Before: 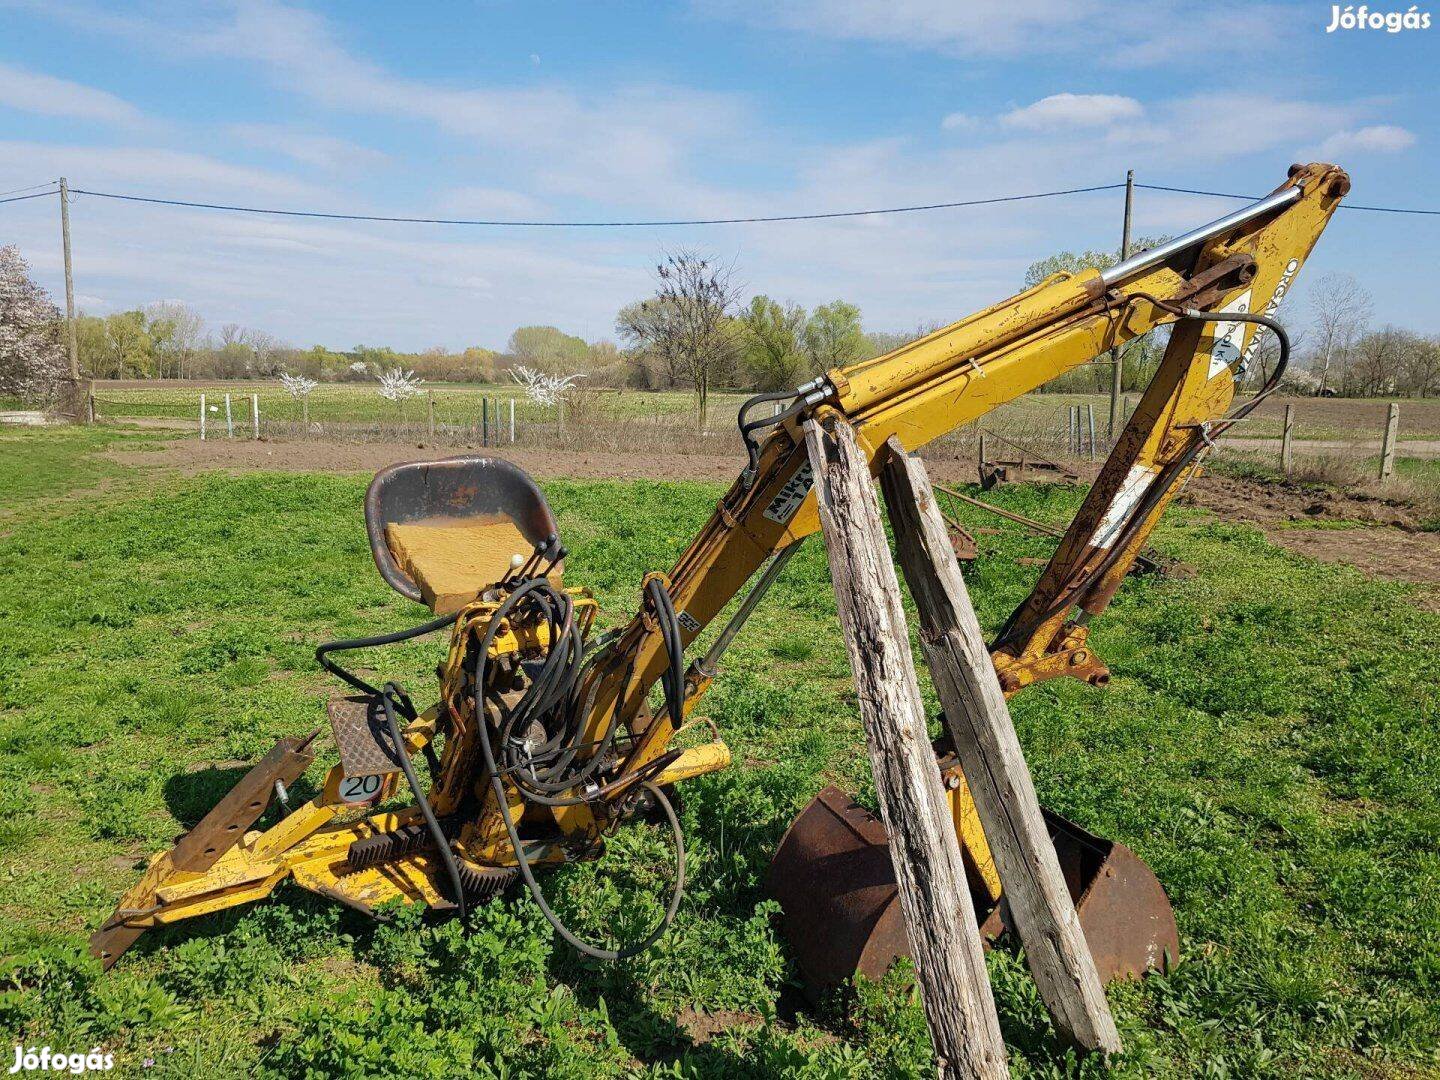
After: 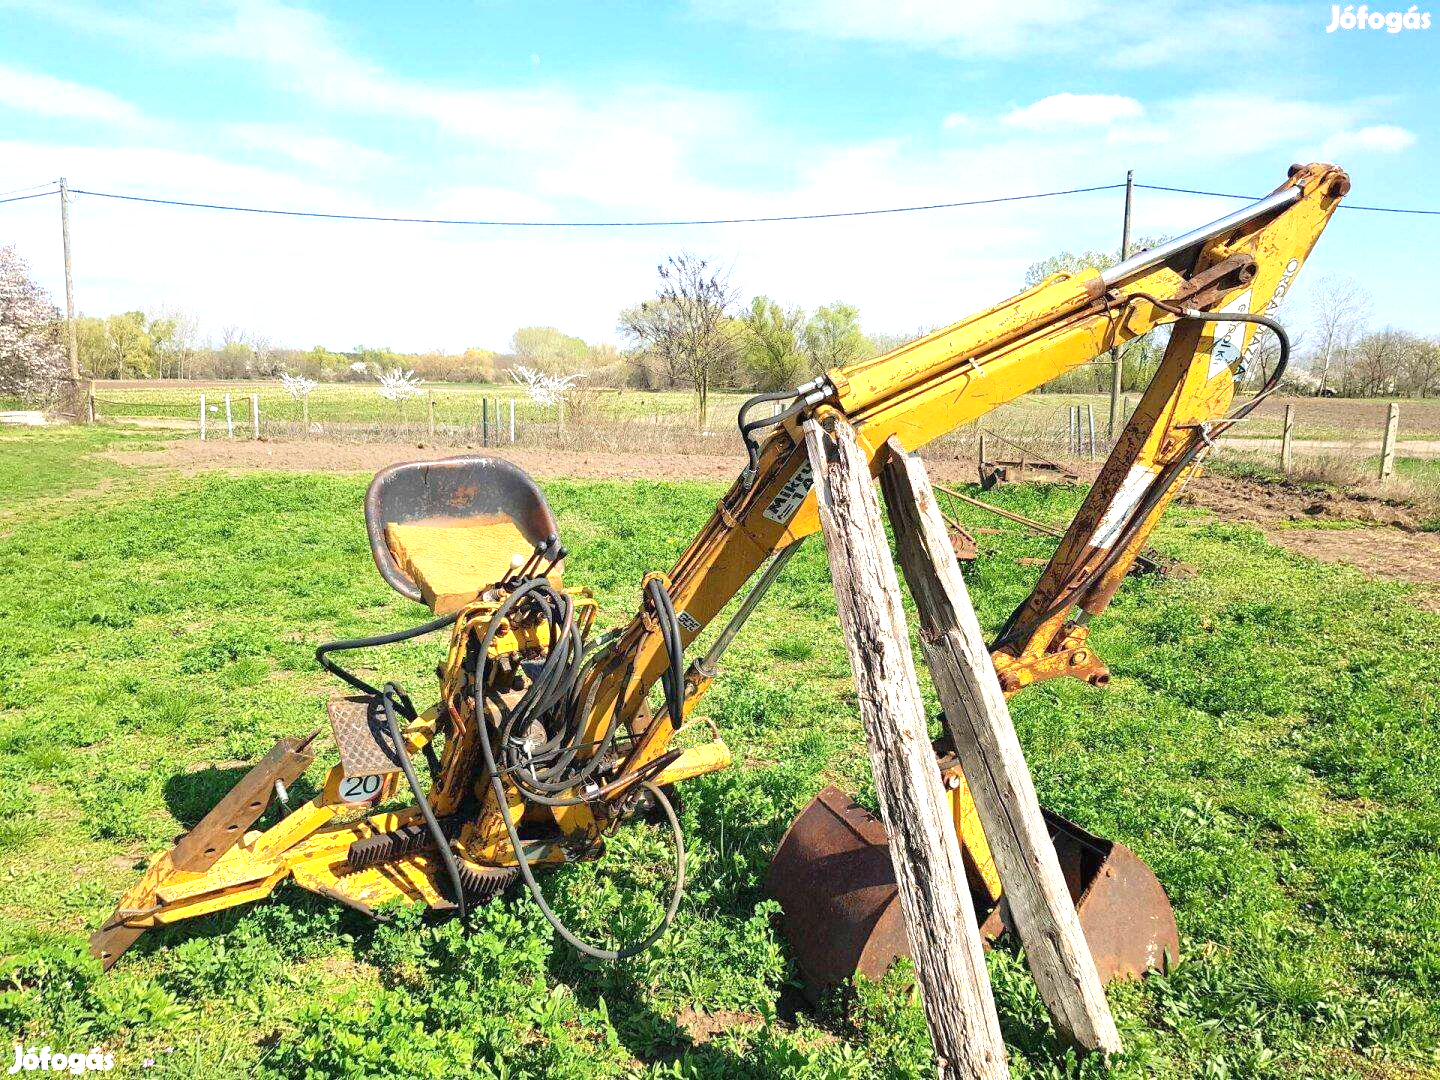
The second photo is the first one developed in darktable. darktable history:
levels: levels [0, 0.478, 1]
exposure: black level correction 0, exposure 1.1 EV, compensate exposure bias true, compensate highlight preservation false
